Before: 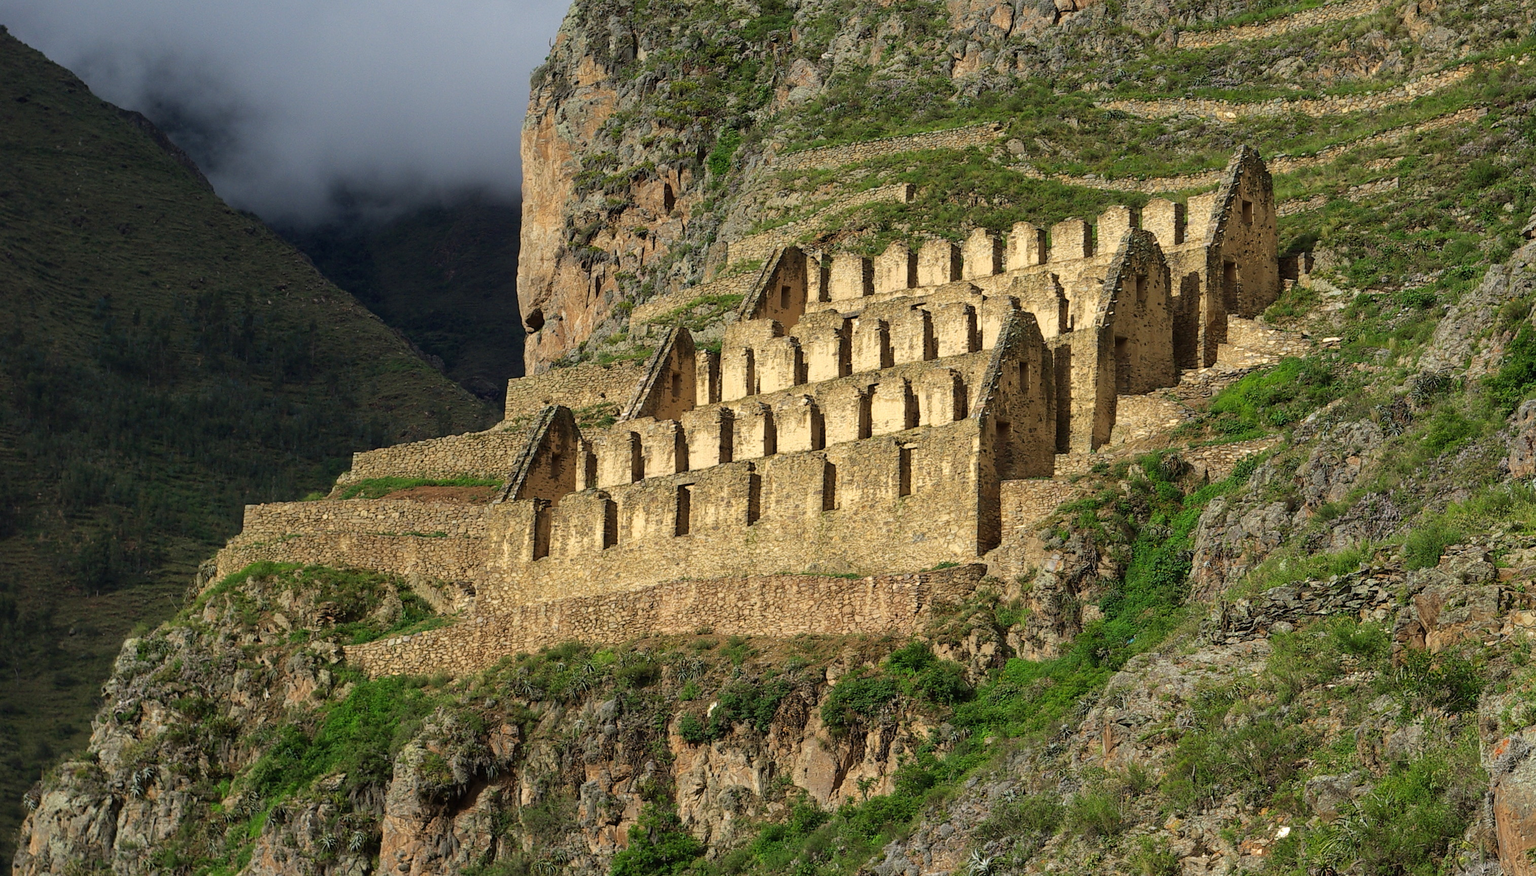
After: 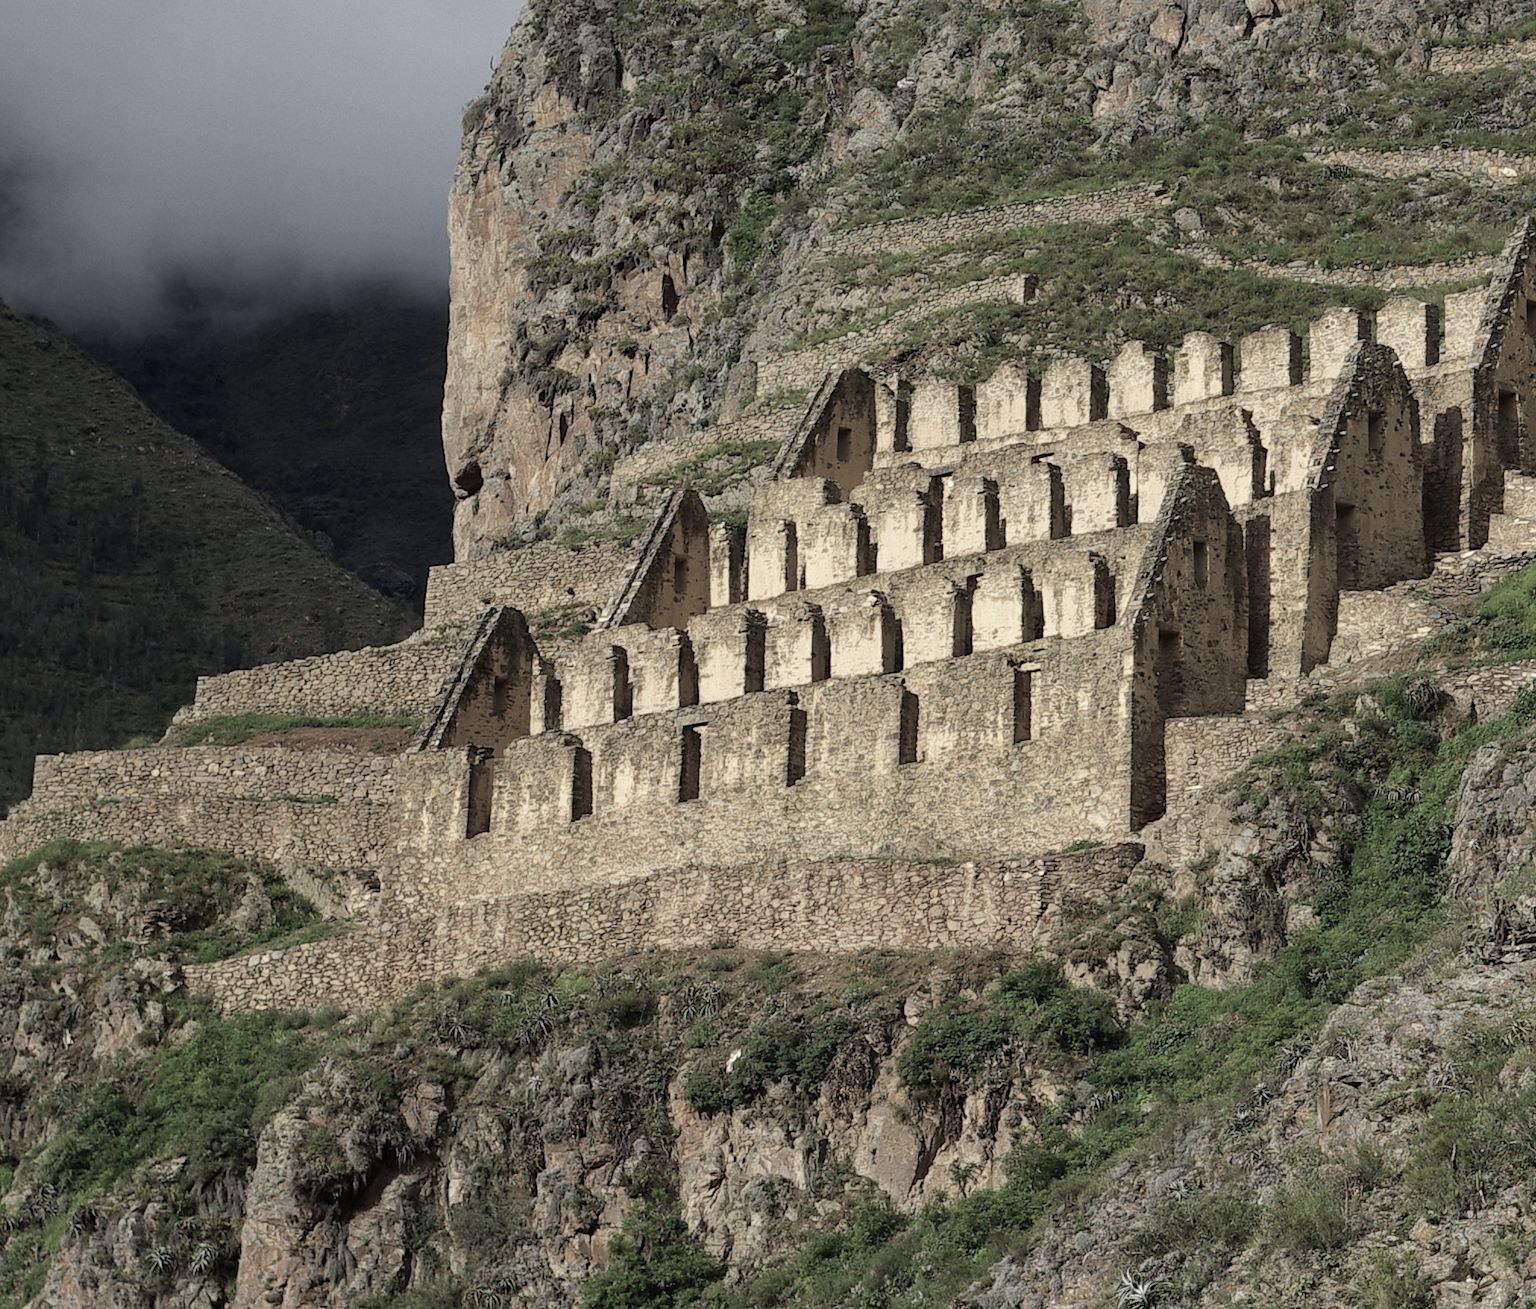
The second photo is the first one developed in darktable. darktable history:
color zones: curves: ch0 [(0, 0.6) (0.129, 0.508) (0.193, 0.483) (0.429, 0.5) (0.571, 0.5) (0.714, 0.5) (0.857, 0.5) (1, 0.6)]; ch1 [(0, 0.481) (0.112, 0.245) (0.213, 0.223) (0.429, 0.233) (0.571, 0.231) (0.683, 0.242) (0.857, 0.296) (1, 0.481)]
crop and rotate: left 14.463%, right 18.609%
